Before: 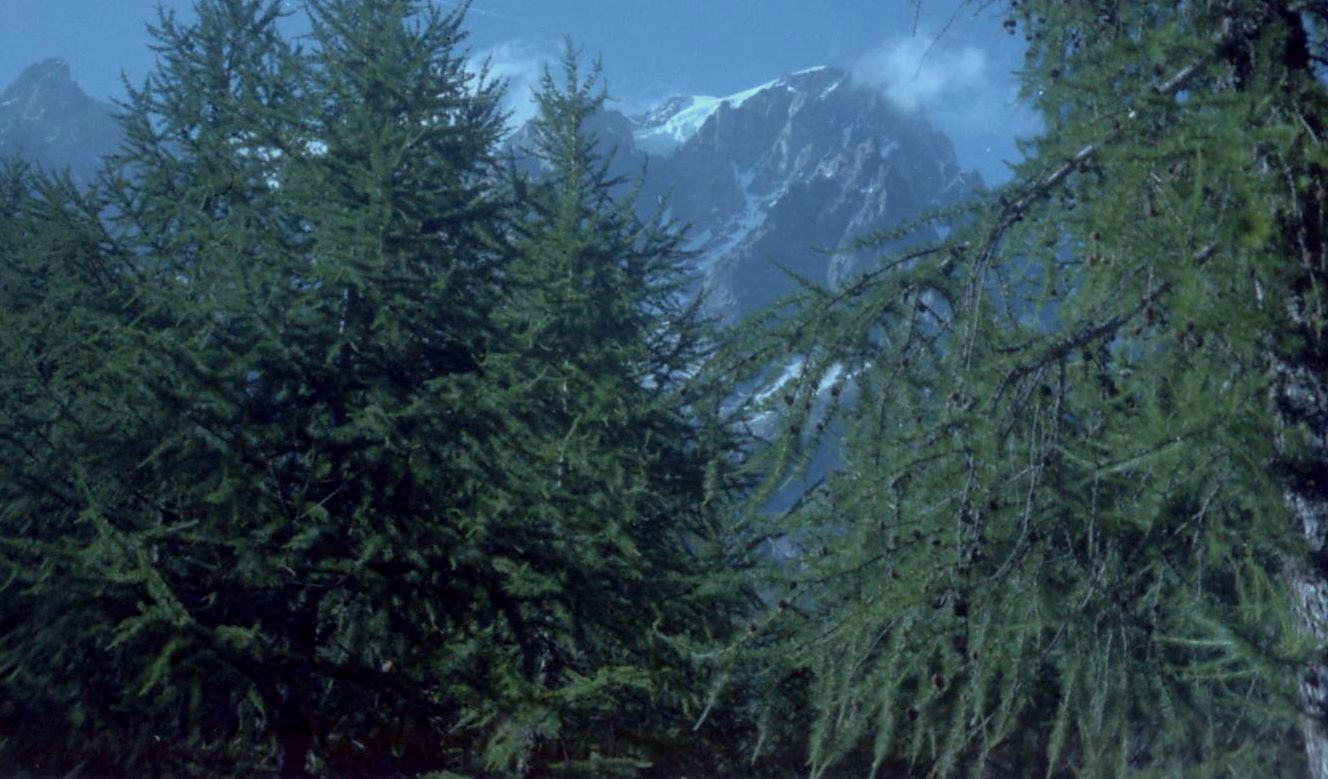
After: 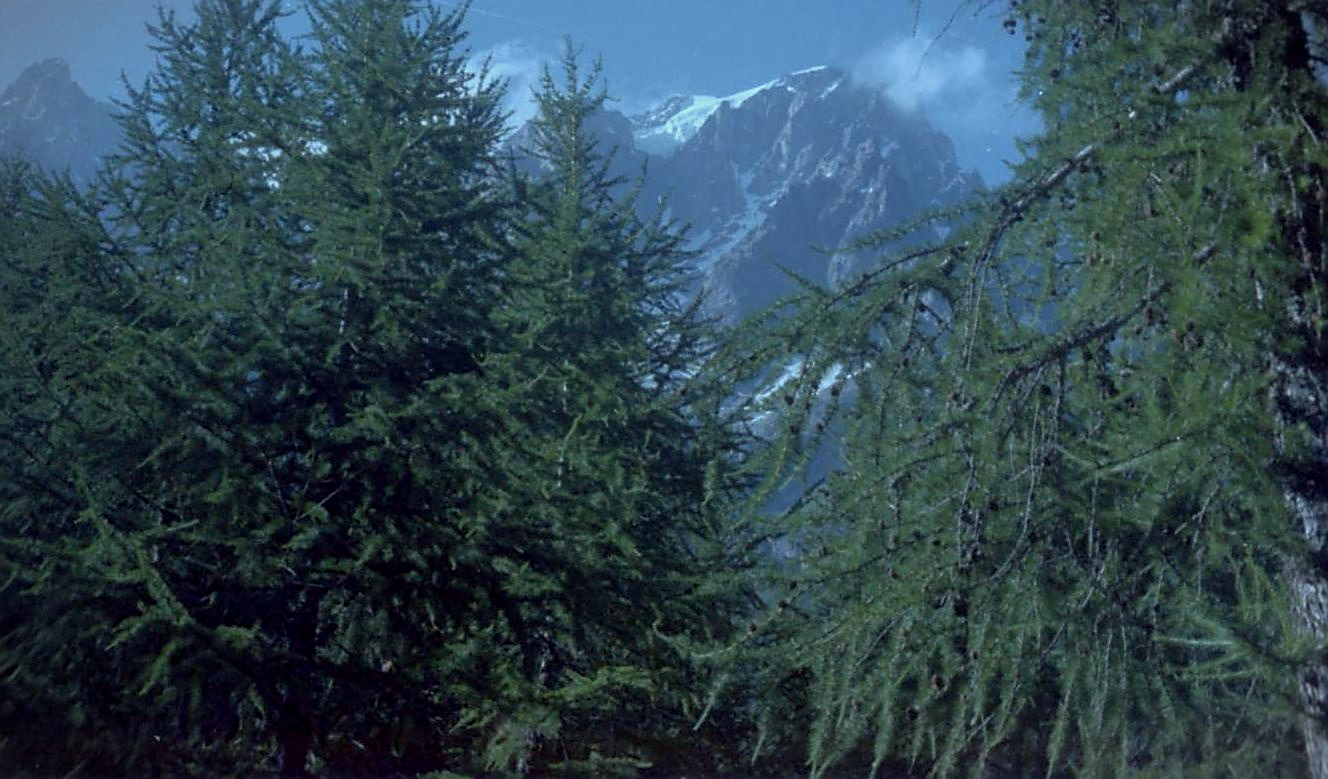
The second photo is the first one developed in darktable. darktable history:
sharpen: on, module defaults
vignetting: fall-off start 99.66%, center (0, 0.007), width/height ratio 1.31, unbound false
